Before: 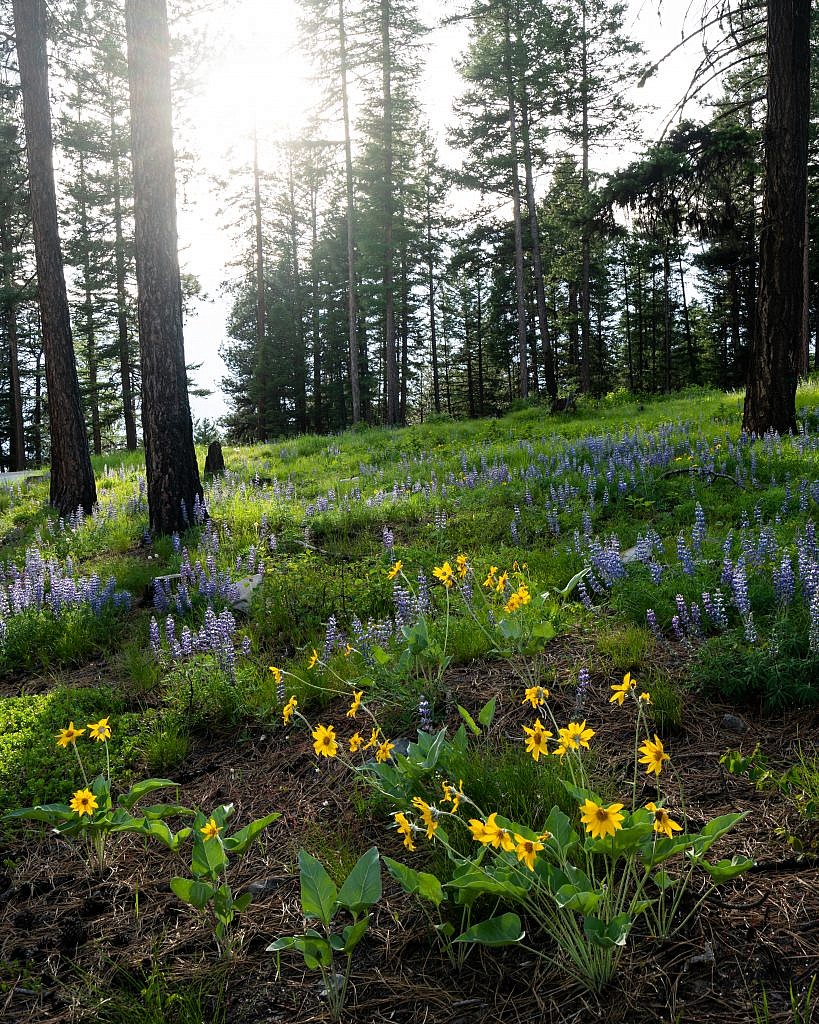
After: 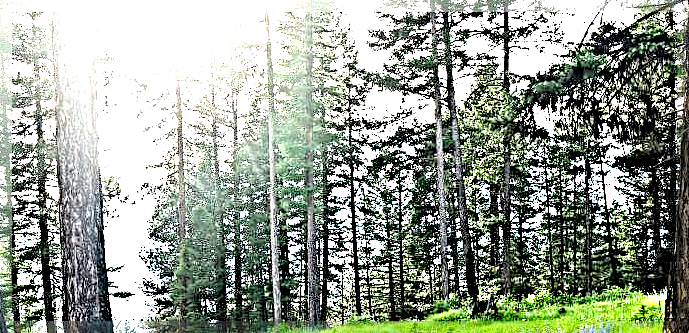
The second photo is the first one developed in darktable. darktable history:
crop and rotate: left 9.71%, top 9.593%, right 6.136%, bottom 57.84%
sharpen: radius 6.263, amount 1.818, threshold 0.139
exposure: black level correction 0, exposure 1.199 EV, compensate exposure bias true, compensate highlight preservation false
levels: levels [0.036, 0.364, 0.827]
